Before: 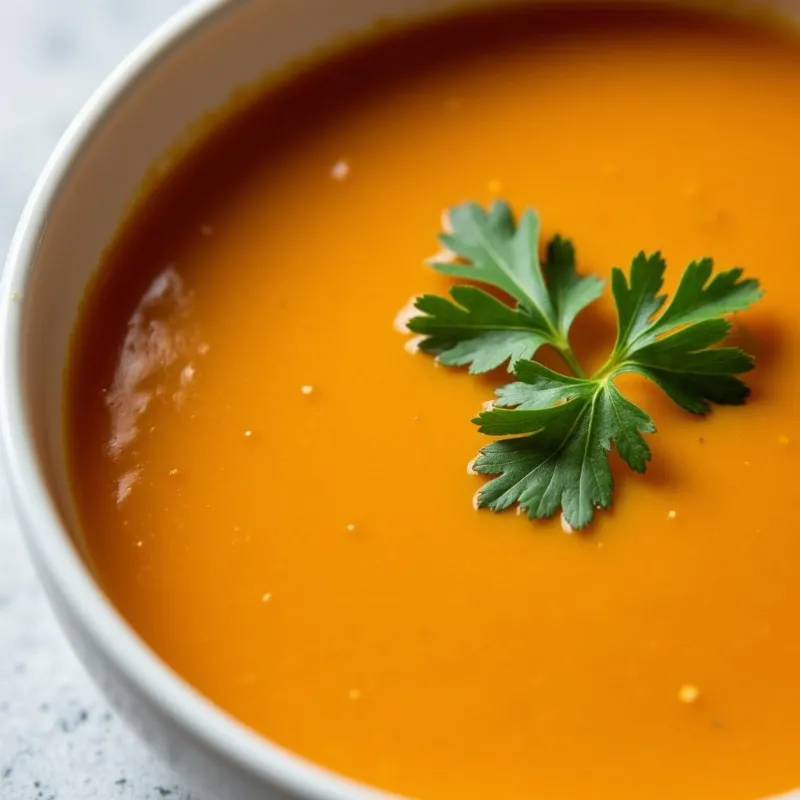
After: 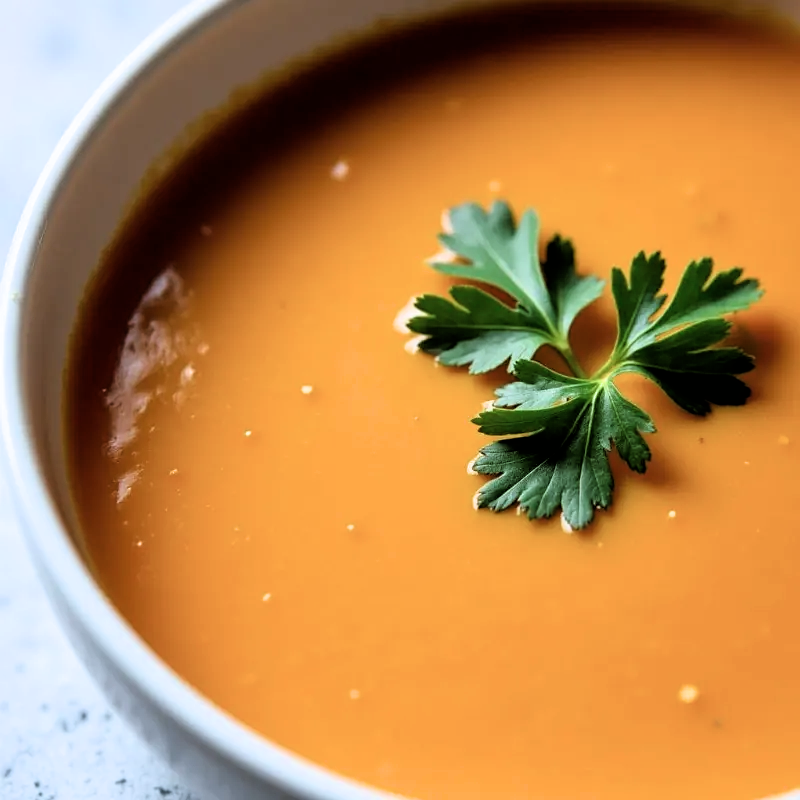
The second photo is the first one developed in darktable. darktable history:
color calibration: illuminant as shot in camera, x 0.369, y 0.376, temperature 4324.68 K
filmic rgb: black relative exposure -3.67 EV, white relative exposure 2.44 EV, threshold 5.94 EV, hardness 3.29, enable highlight reconstruction true
sharpen: amount 0.206
